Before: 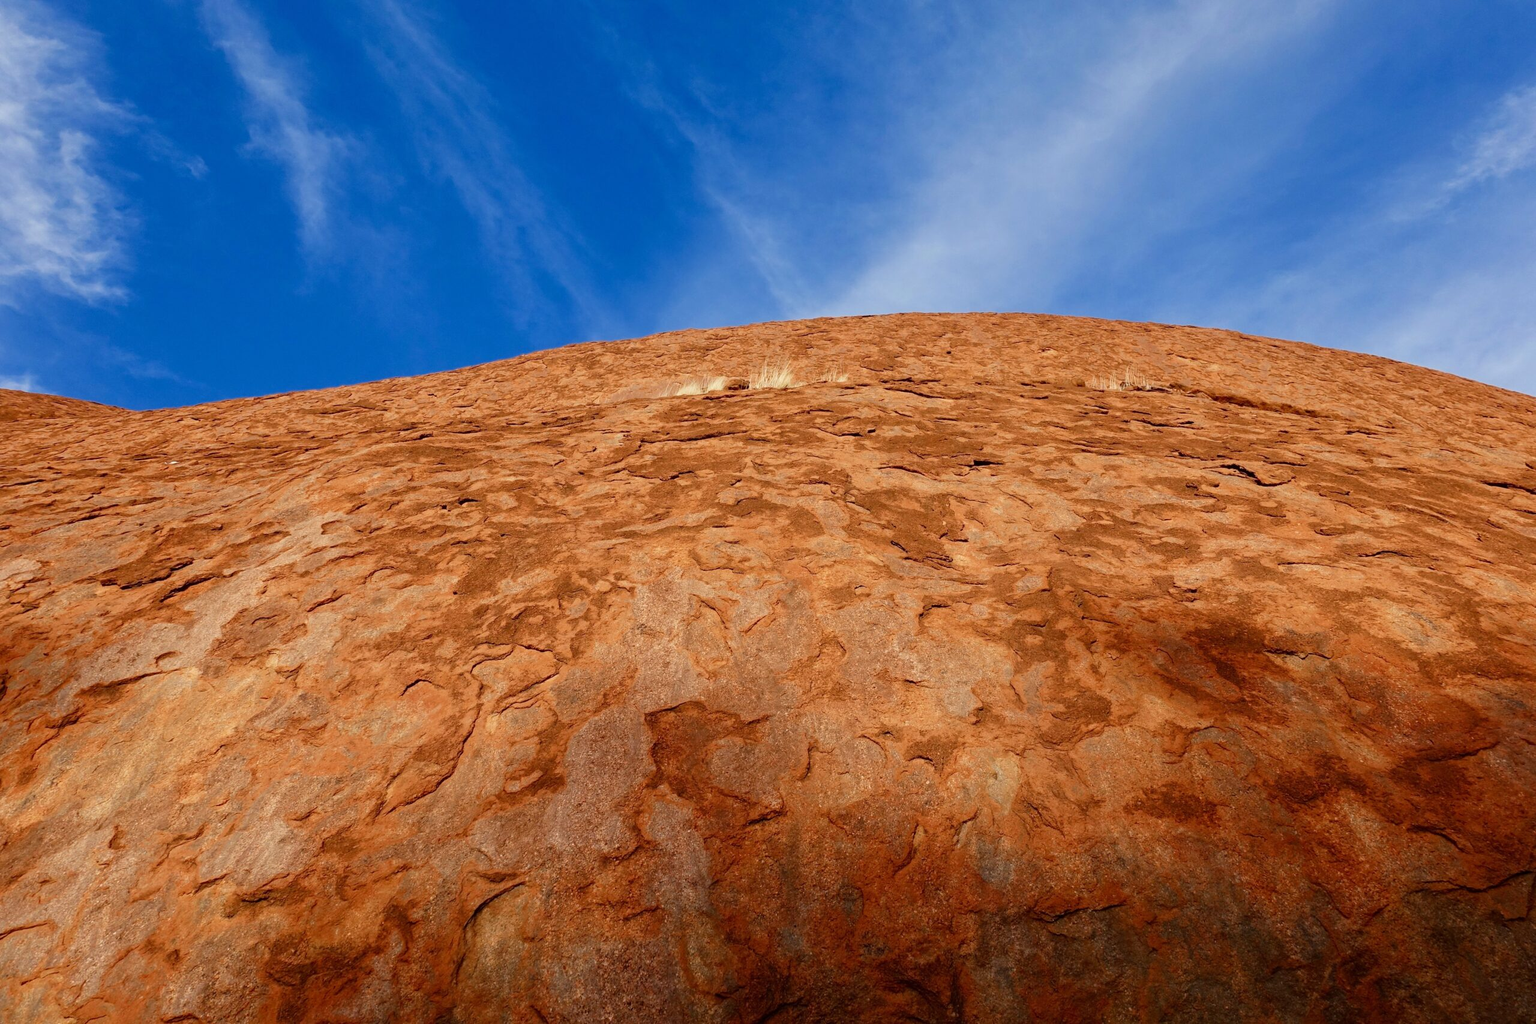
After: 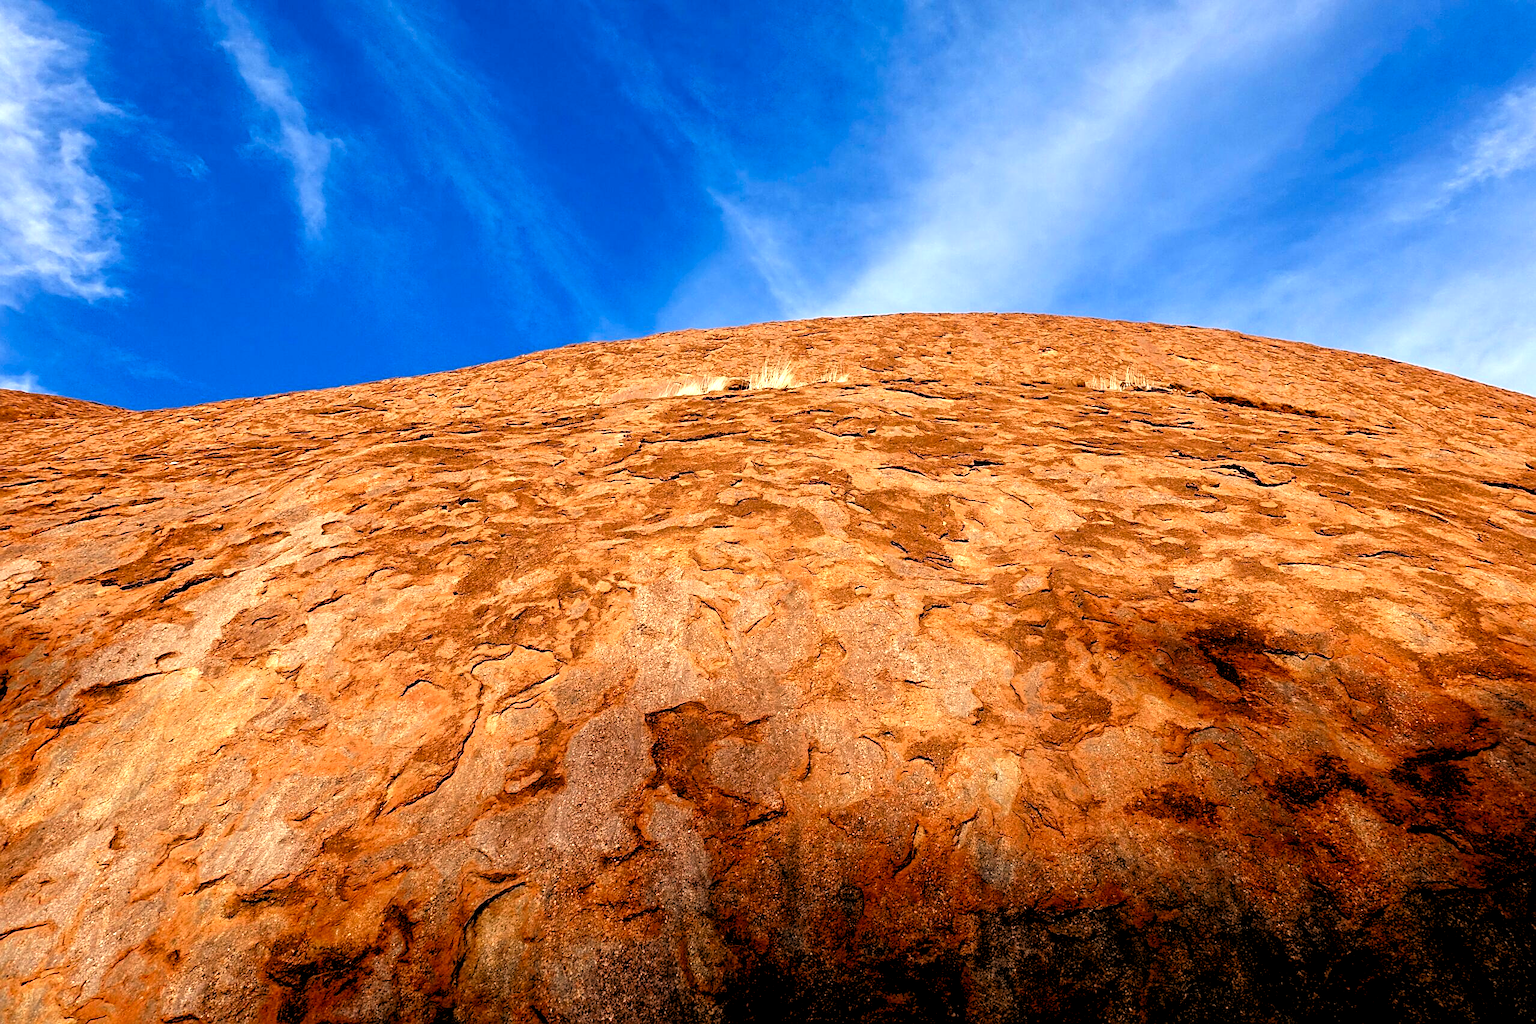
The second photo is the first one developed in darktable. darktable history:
rgb levels: levels [[0.034, 0.472, 0.904], [0, 0.5, 1], [0, 0.5, 1]]
color balance: contrast 10%
exposure: black level correction 0, exposure 0.5 EV, compensate highlight preservation false
sharpen: on, module defaults
